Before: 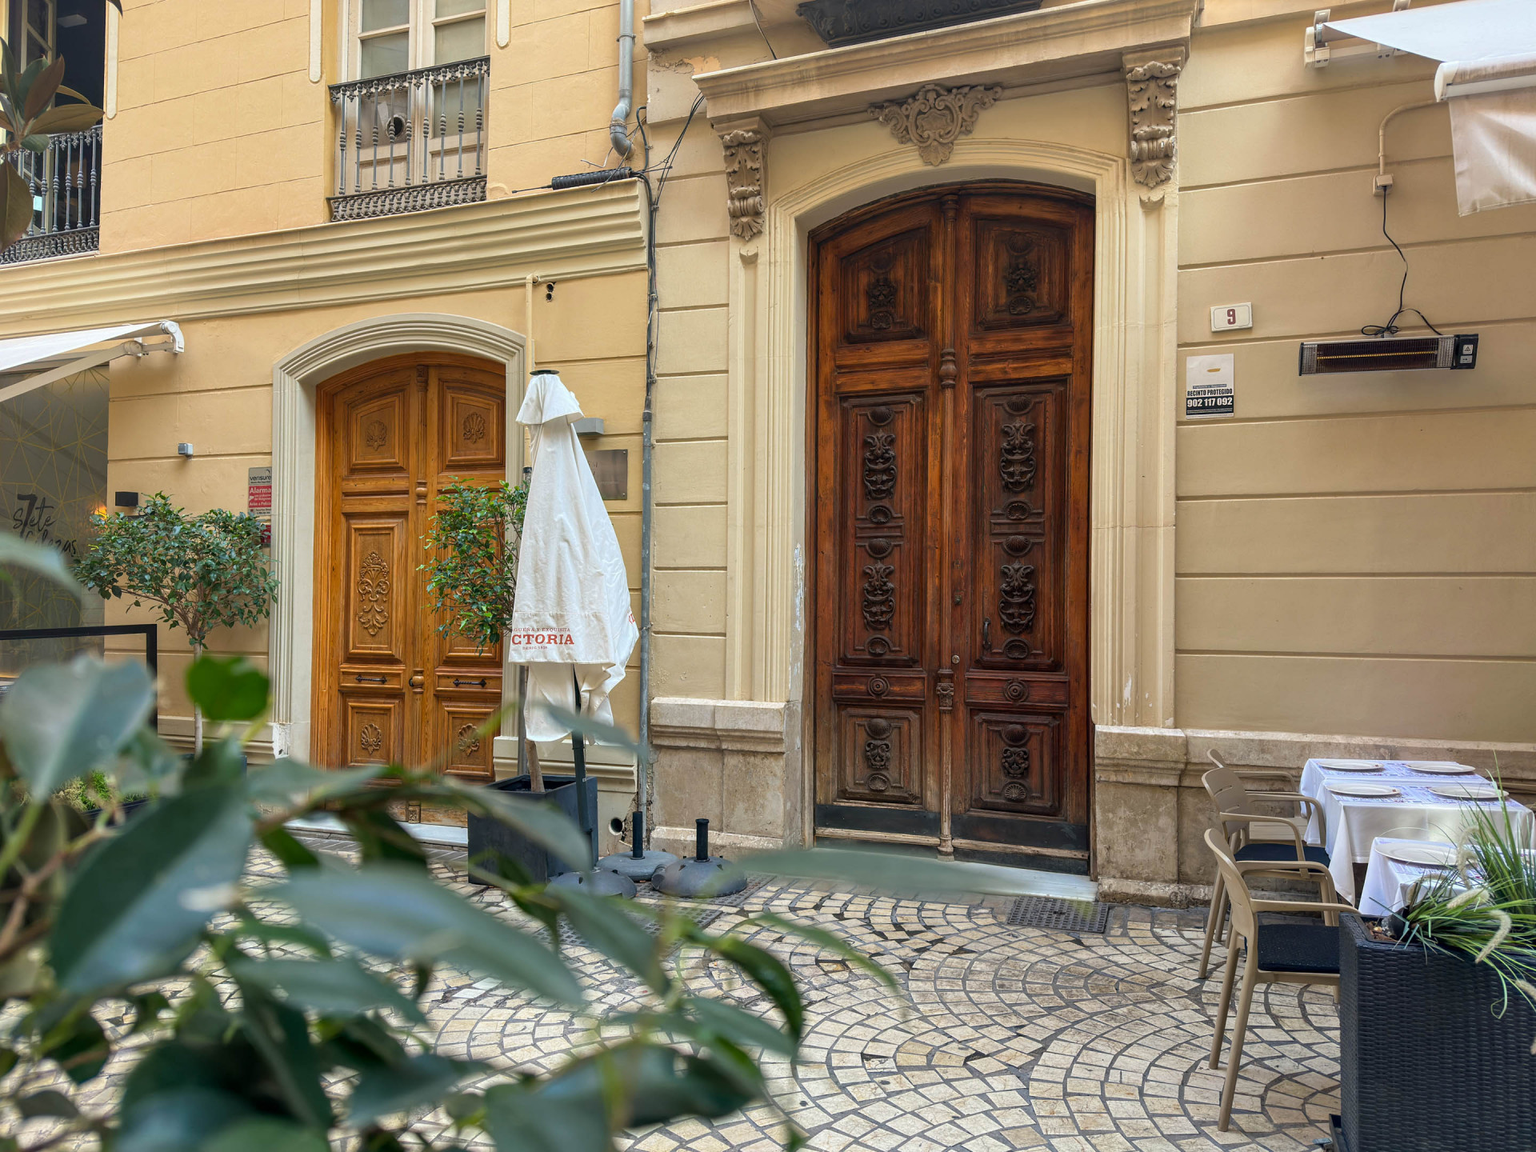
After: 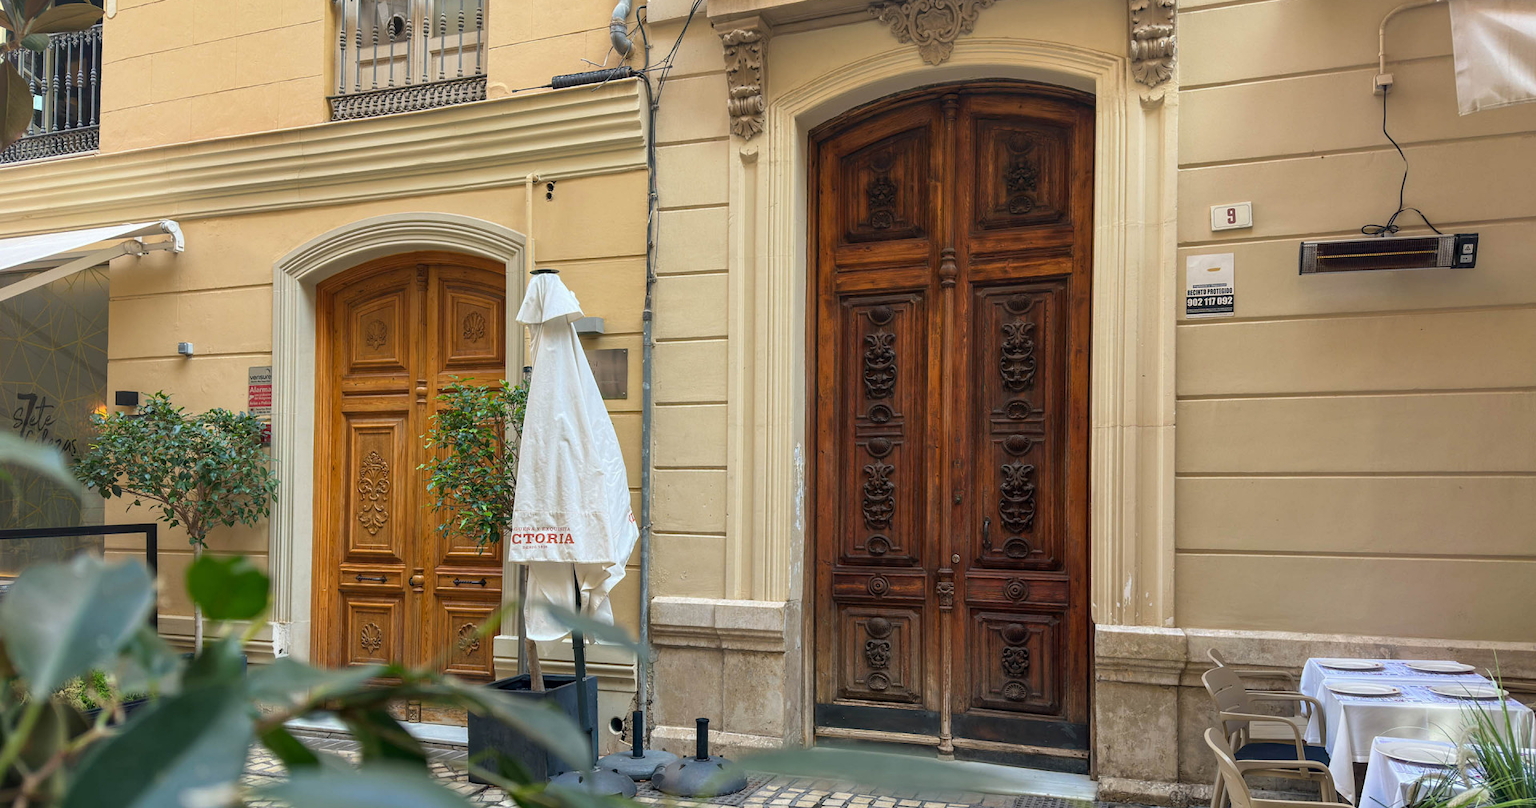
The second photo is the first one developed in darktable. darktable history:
crop and rotate: top 8.756%, bottom 21.037%
